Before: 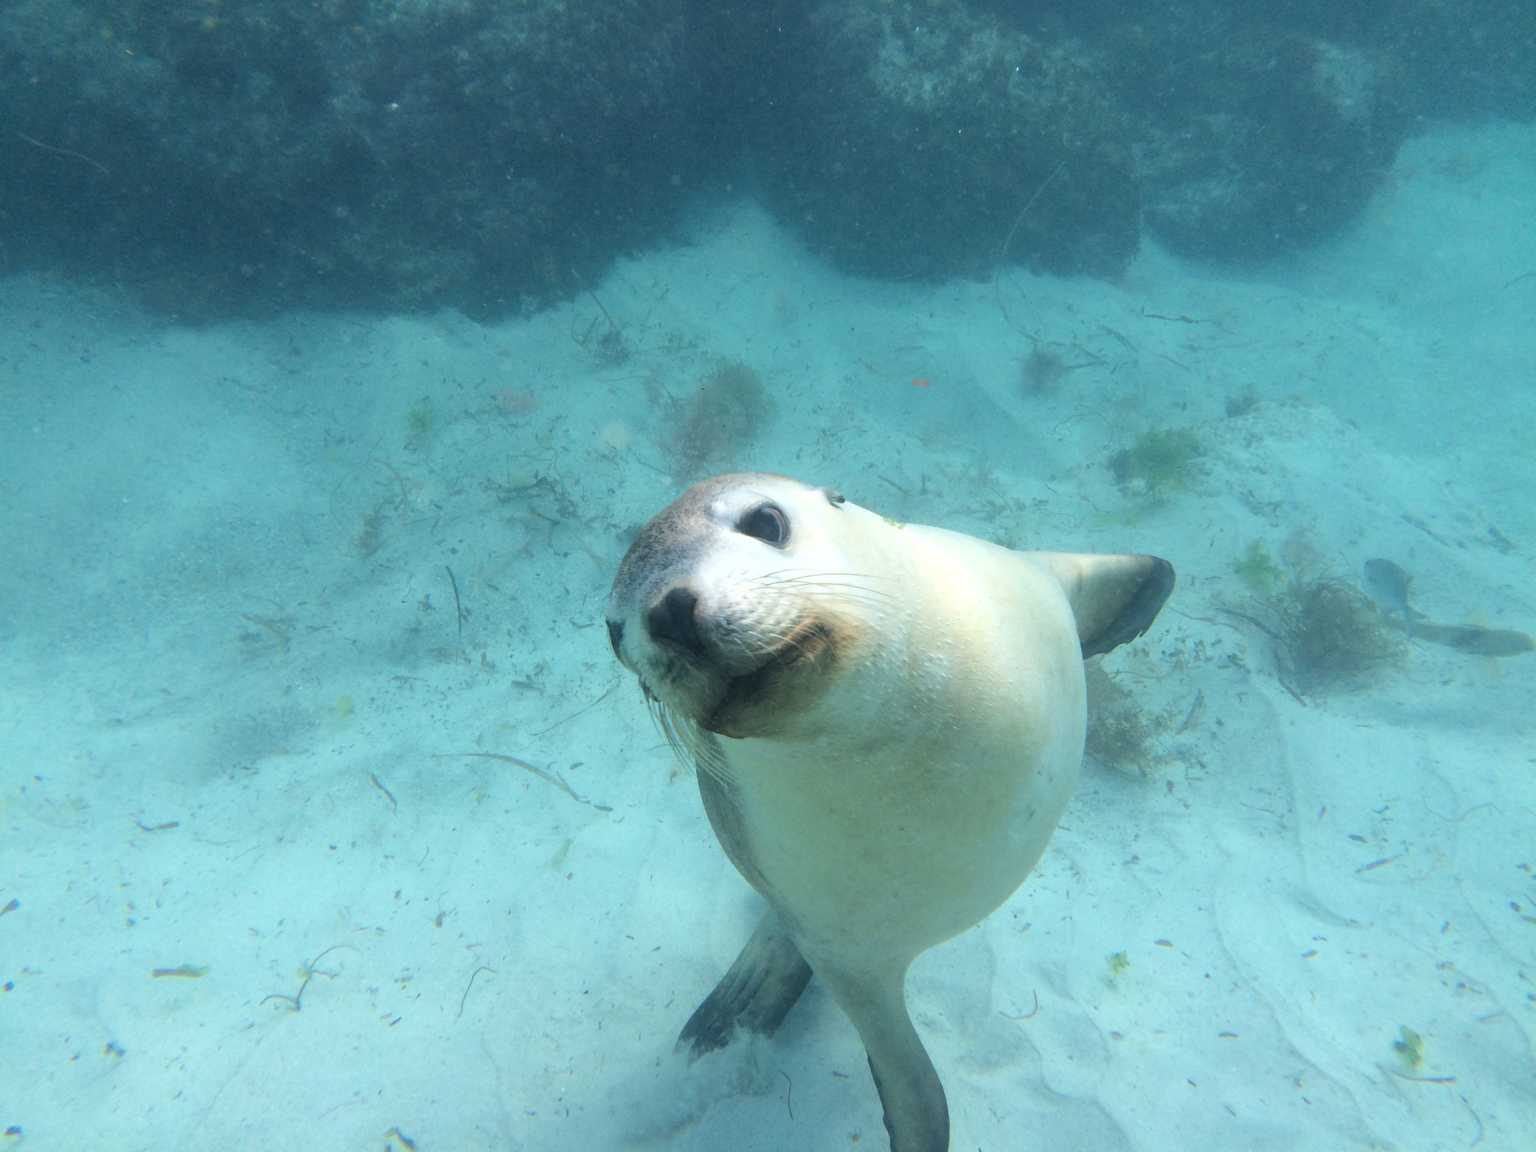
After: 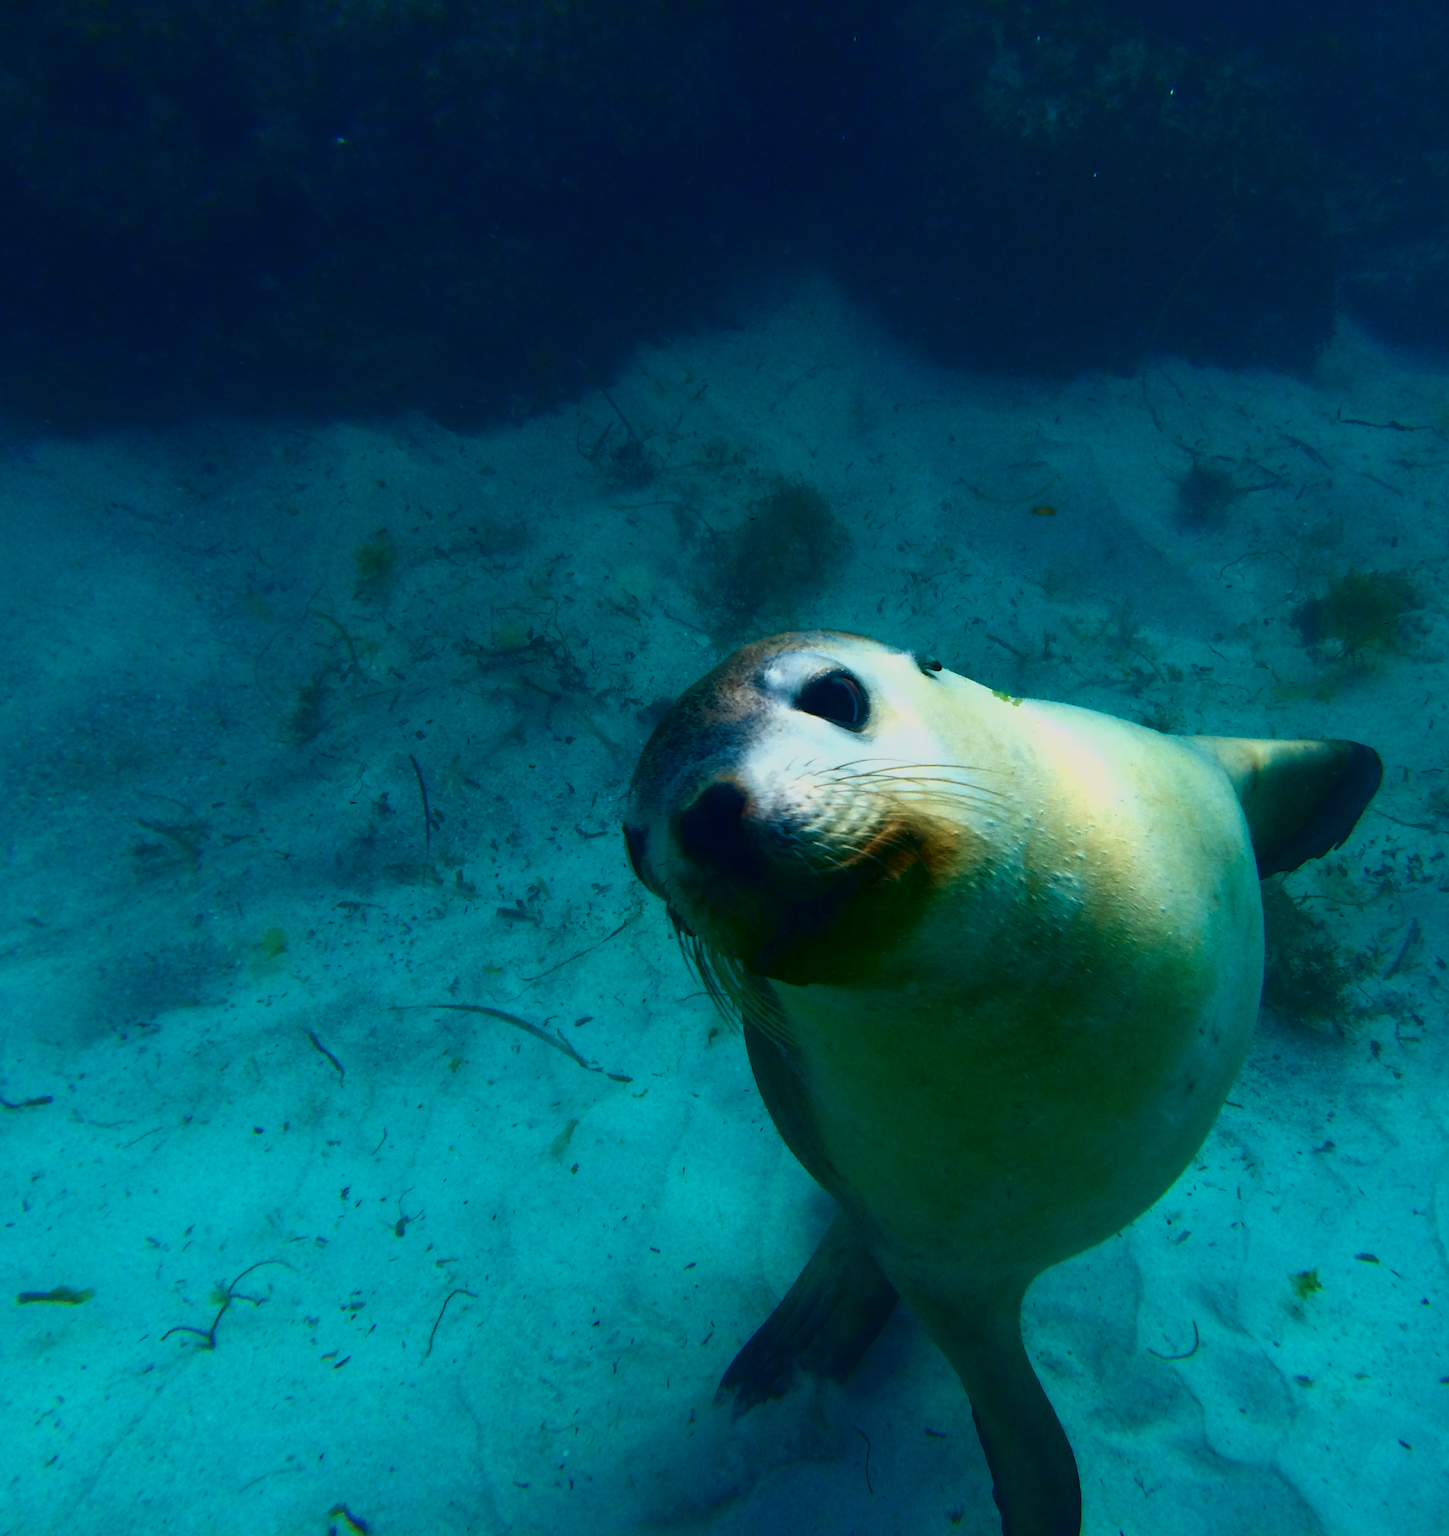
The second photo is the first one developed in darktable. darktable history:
velvia: on, module defaults
crop and rotate: left 9.061%, right 20.142%
filmic rgb: black relative exposure -16 EV, white relative exposure 2.93 EV, hardness 10.04, color science v6 (2022)
contrast brightness saturation: brightness -1, saturation 1
